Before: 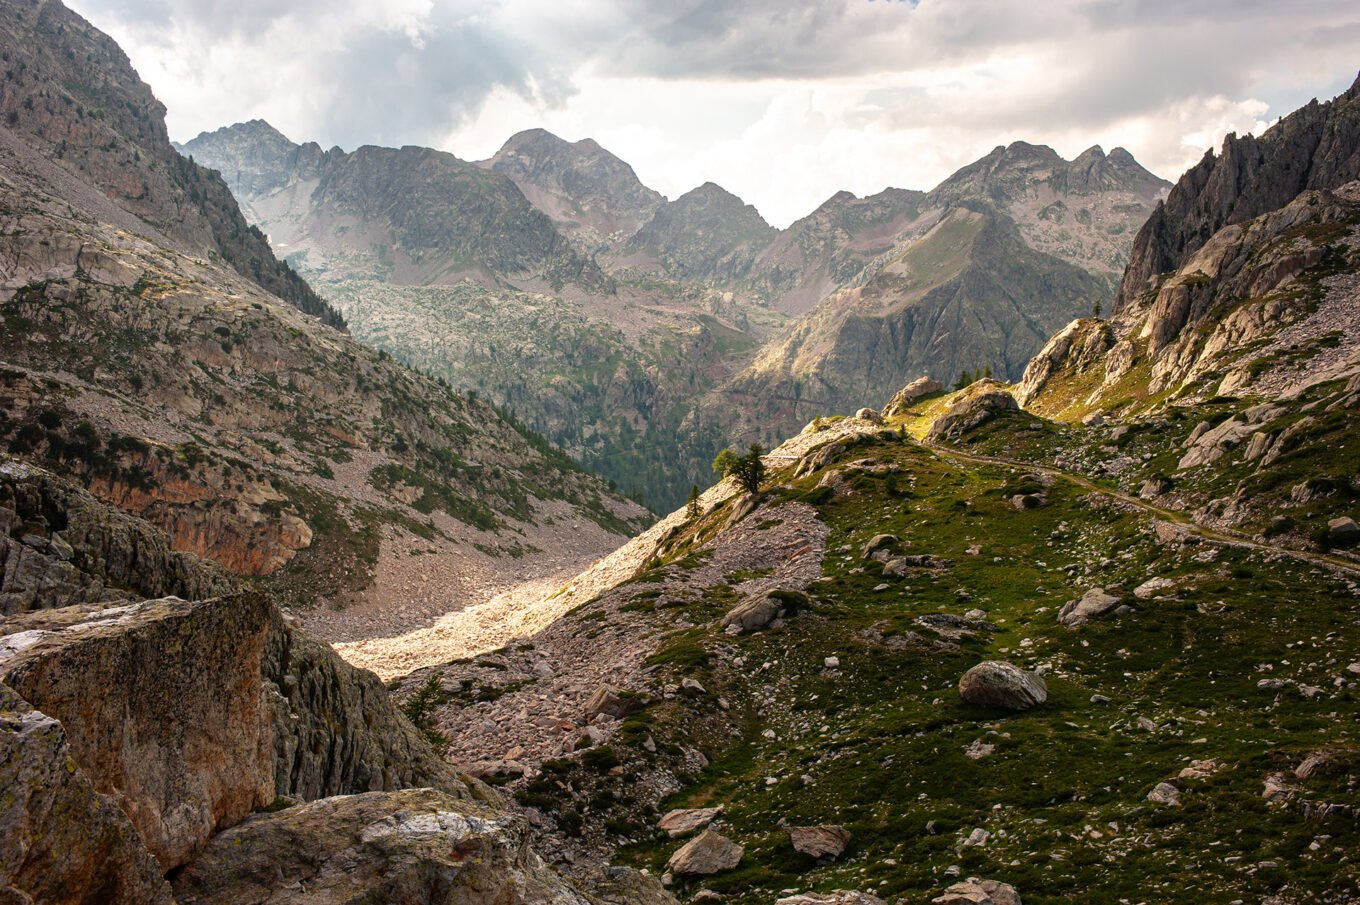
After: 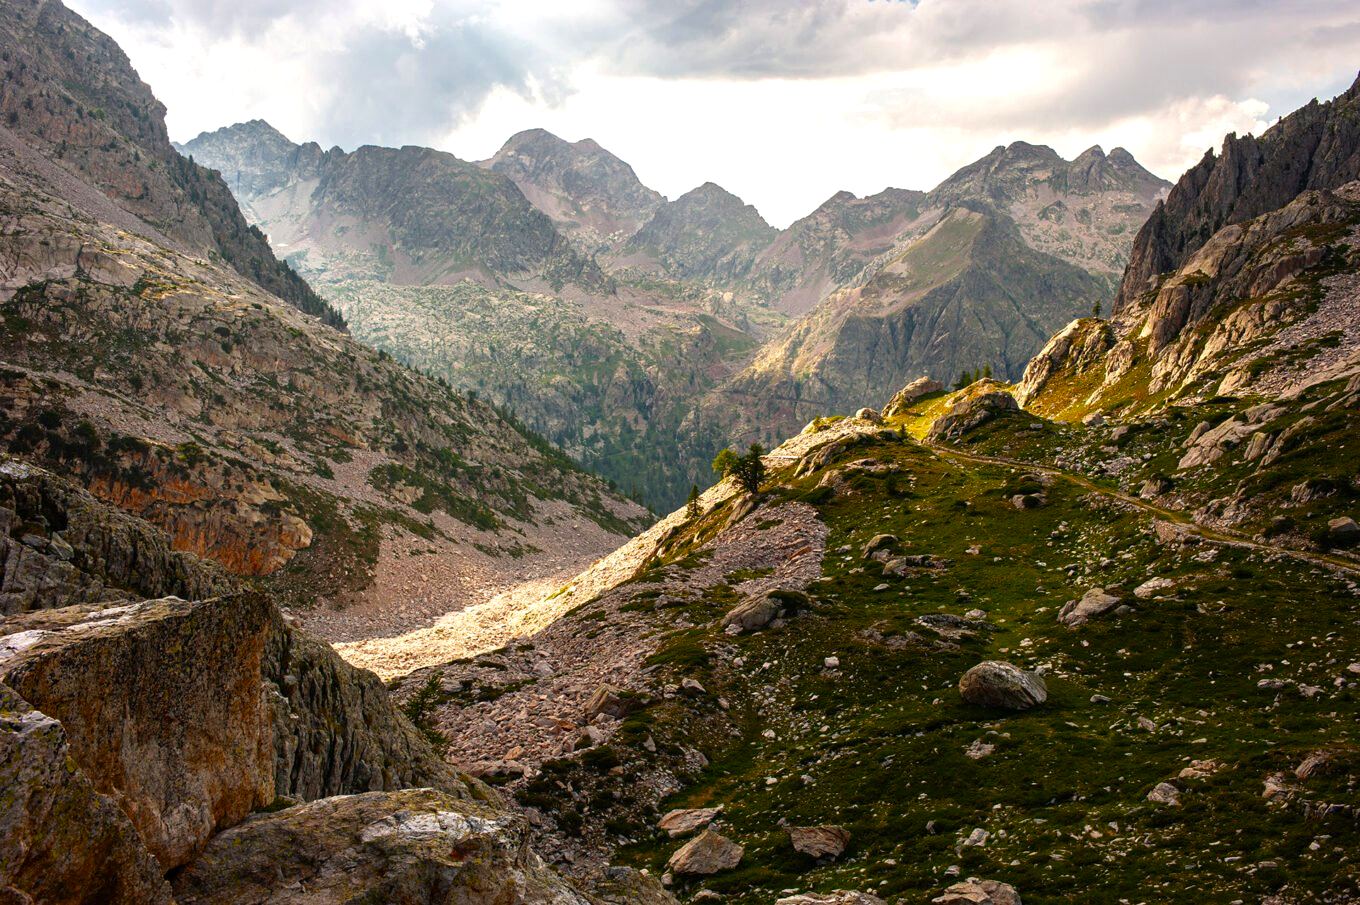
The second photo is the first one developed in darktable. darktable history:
color balance rgb: perceptual saturation grading › global saturation 19.666%, perceptual brilliance grading › highlights 10.124%, perceptual brilliance grading › shadows -5.047%, saturation formula JzAzBz (2021)
